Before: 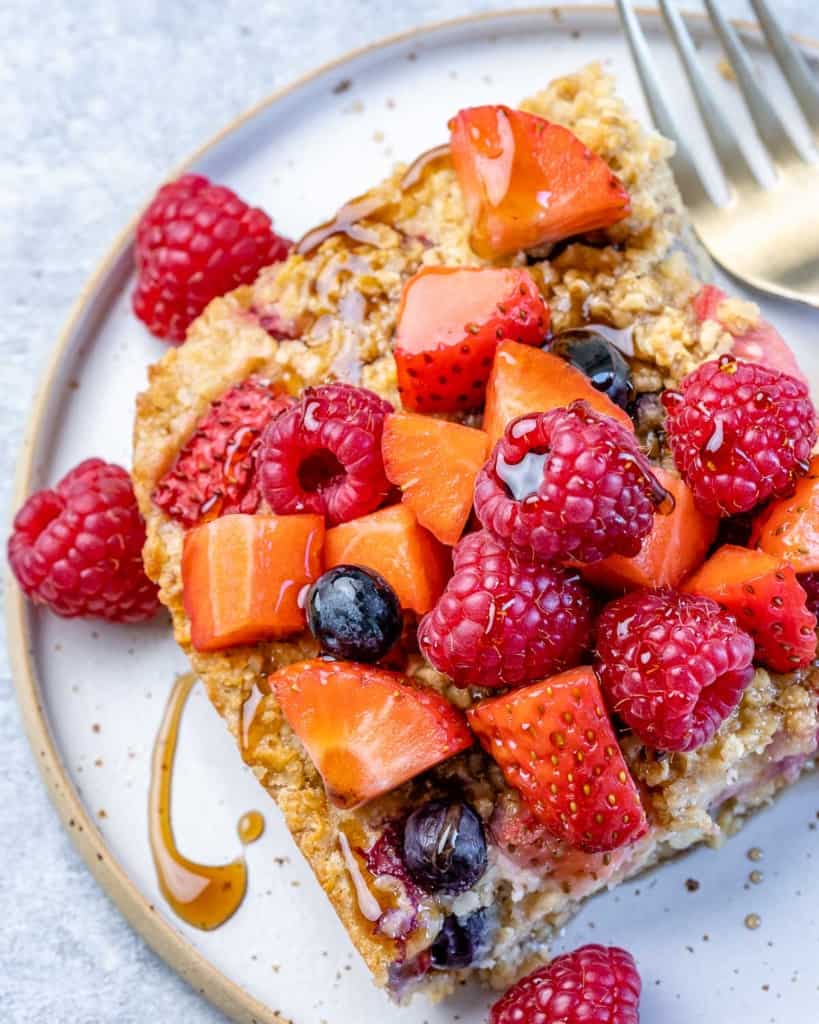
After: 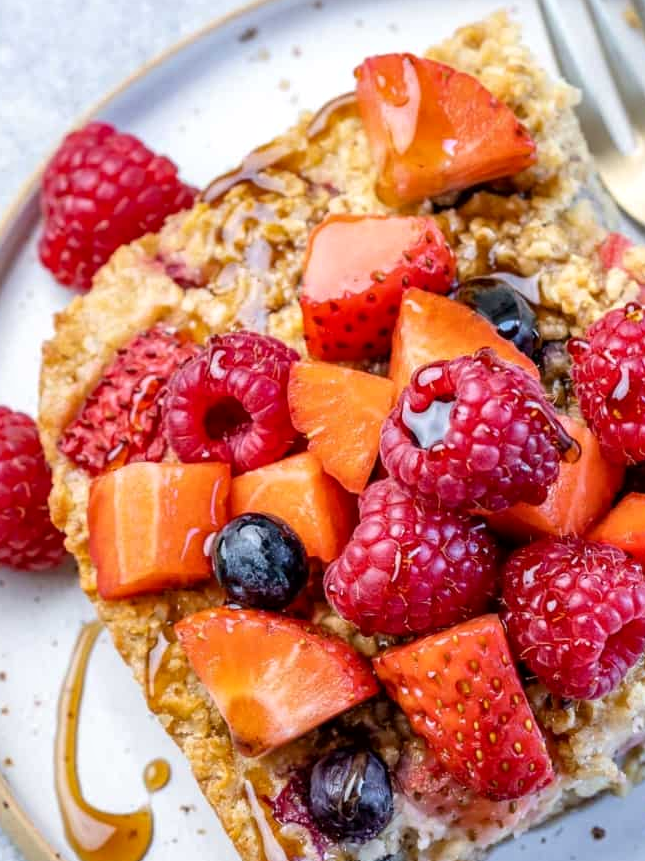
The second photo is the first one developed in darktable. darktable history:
local contrast: mode bilateral grid, contrast 19, coarseness 50, detail 119%, midtone range 0.2
crop: left 11.542%, top 5.162%, right 9.582%, bottom 10.661%
